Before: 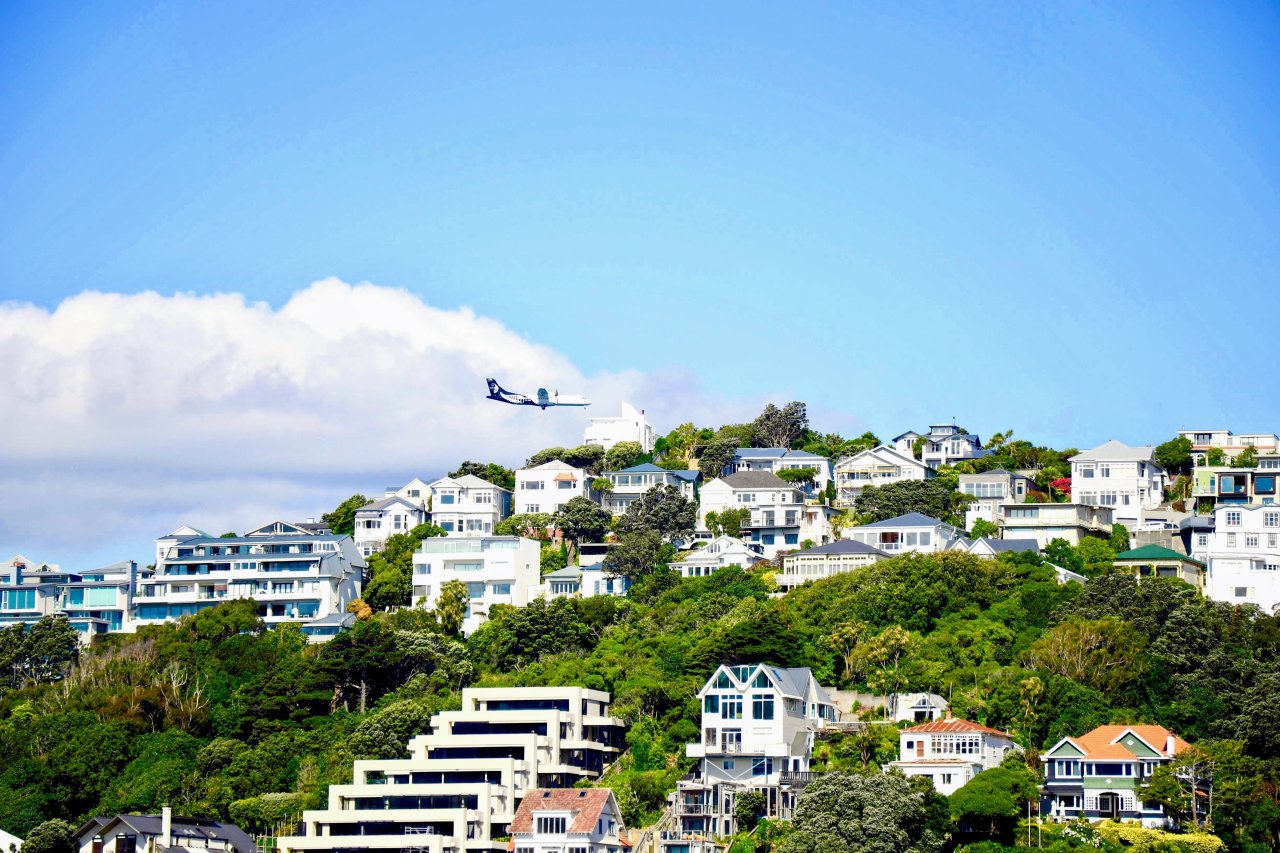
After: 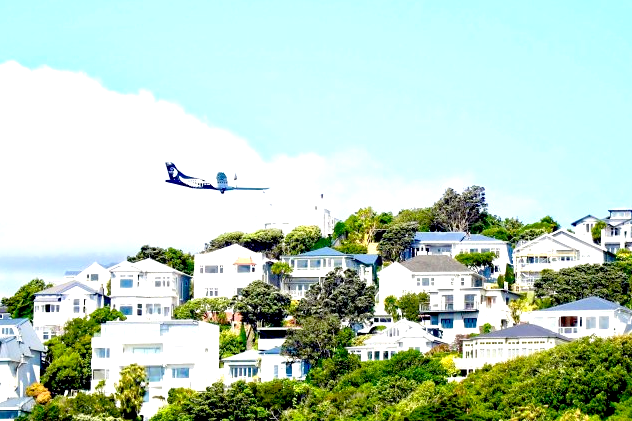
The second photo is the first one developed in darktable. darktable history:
exposure: black level correction 0.012, exposure 0.701 EV, compensate highlight preservation false
crop: left 25.156%, top 25.432%, right 25.394%, bottom 25.208%
